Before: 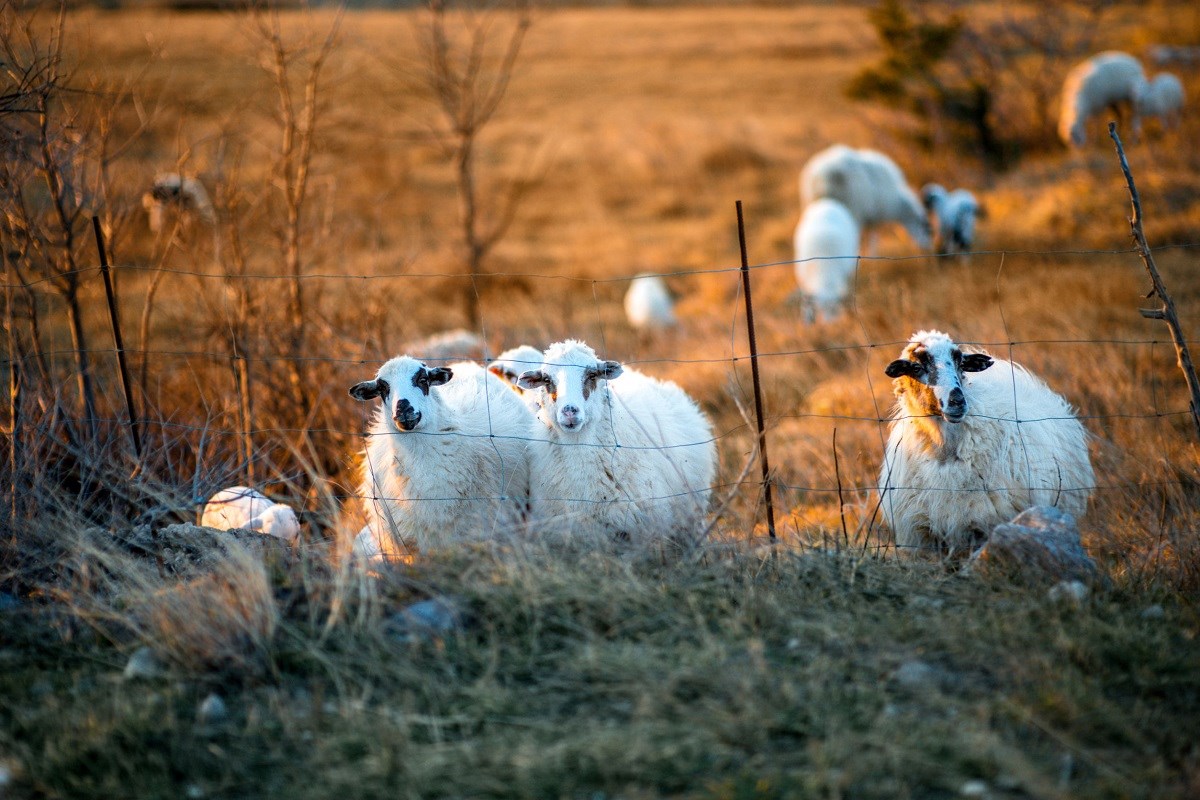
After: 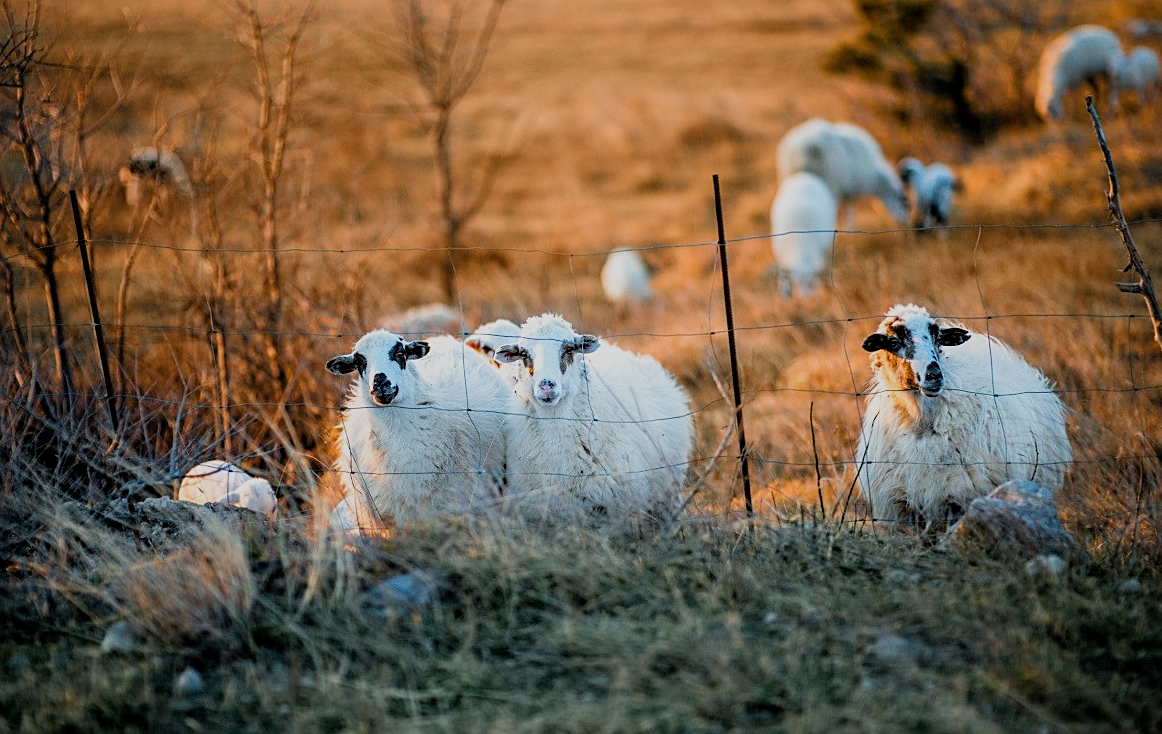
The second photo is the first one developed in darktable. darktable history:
filmic rgb: middle gray luminance 18.42%, black relative exposure -11.25 EV, white relative exposure 3.75 EV, threshold 6 EV, target black luminance 0%, hardness 5.87, latitude 57.4%, contrast 0.963, shadows ↔ highlights balance 49.98%, add noise in highlights 0, preserve chrominance luminance Y, color science v3 (2019), use custom middle-gray values true, iterations of high-quality reconstruction 0, contrast in highlights soft, enable highlight reconstruction true
sharpen: on, module defaults
crop: left 1.964%, top 3.251%, right 1.122%, bottom 4.933%
